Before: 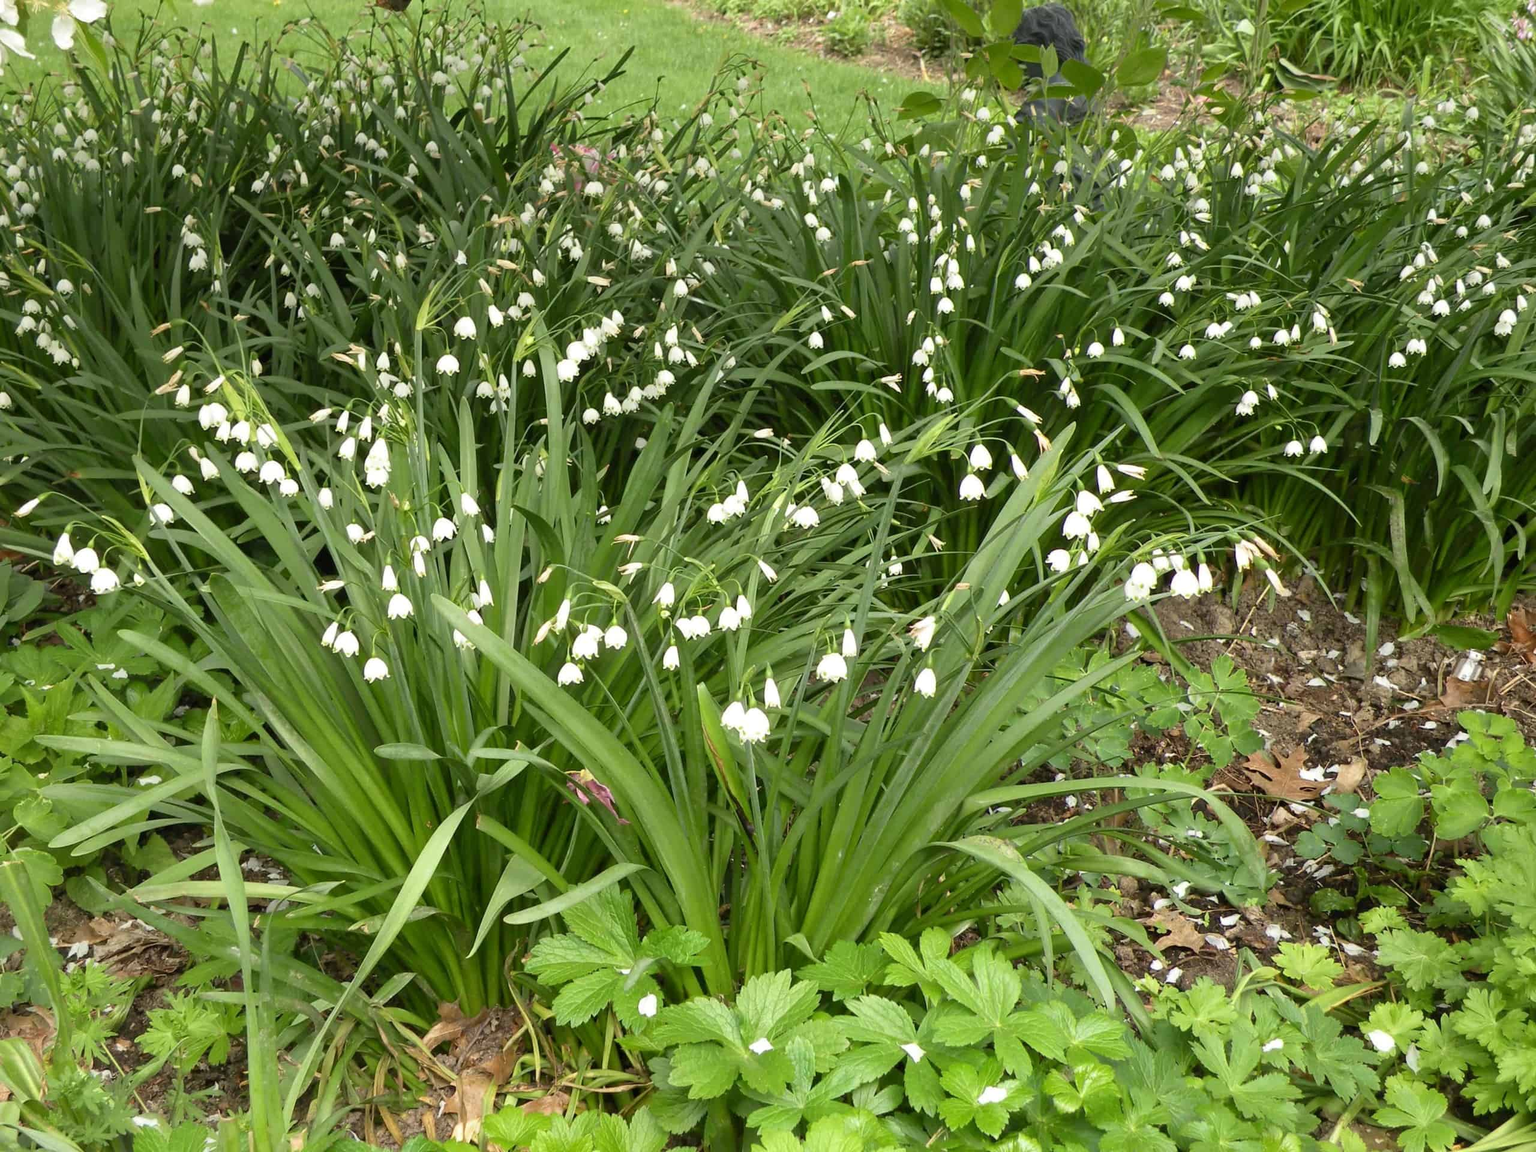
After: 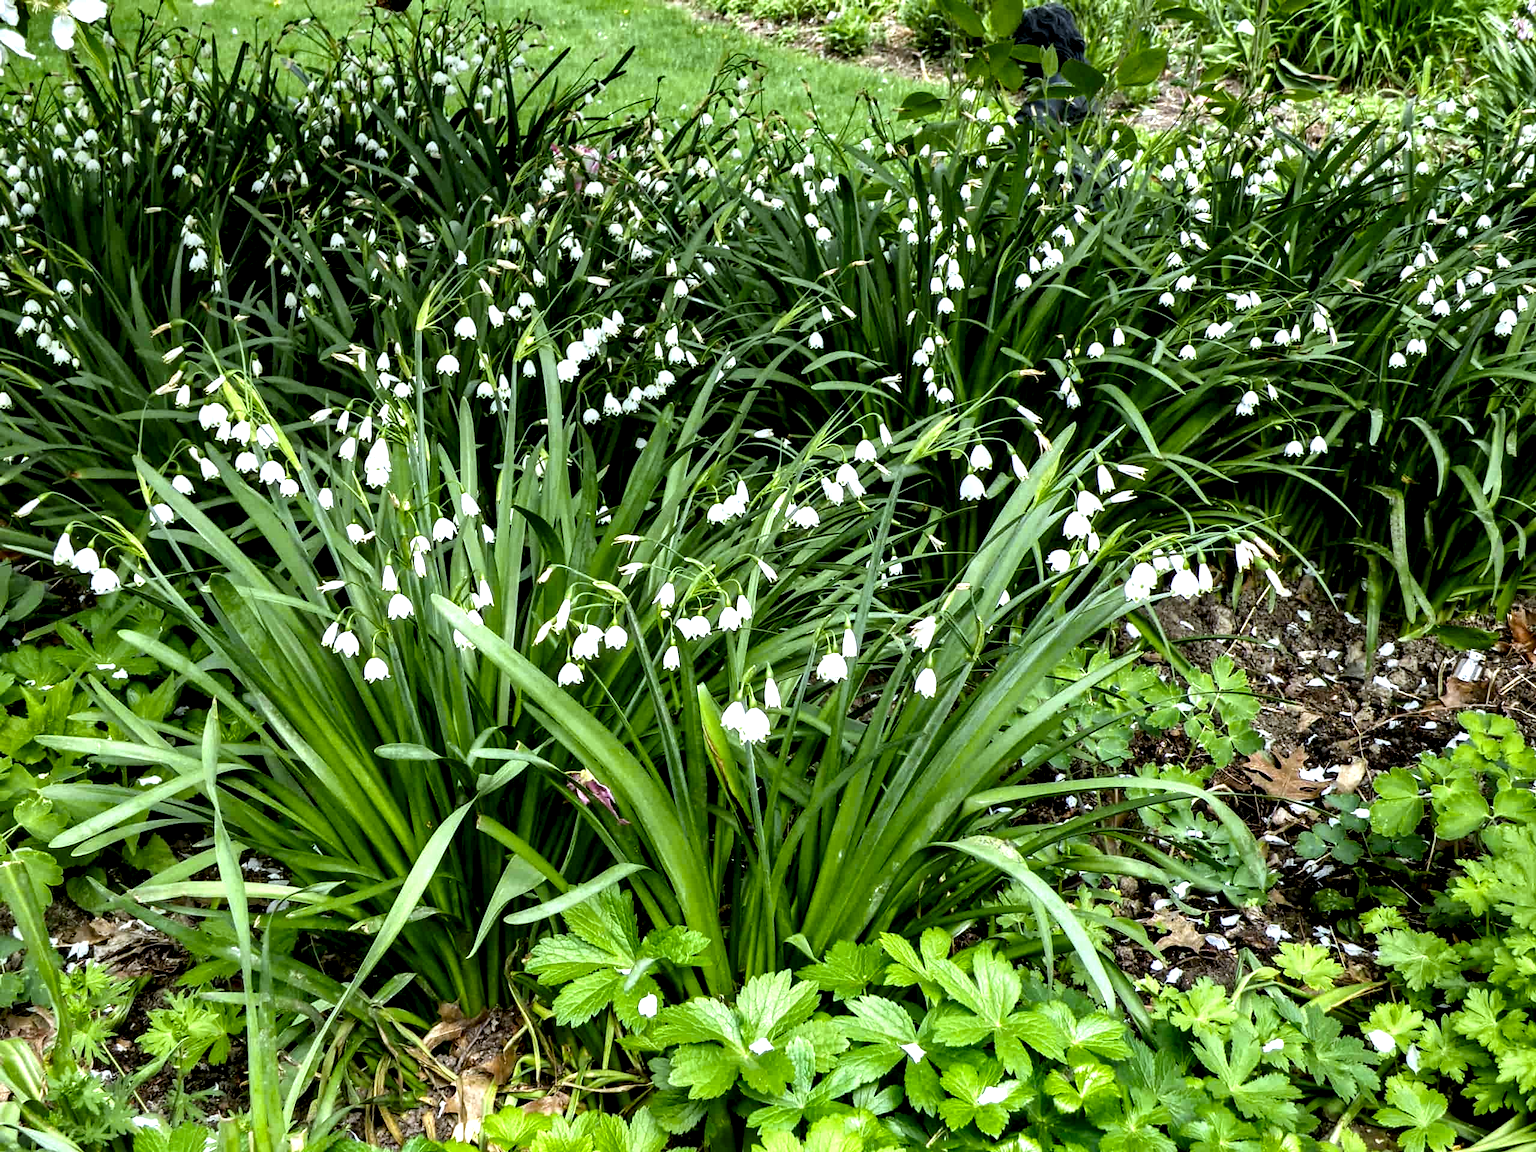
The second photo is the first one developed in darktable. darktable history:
color balance rgb: perceptual saturation grading › global saturation 25%, global vibrance 10%
local contrast: shadows 185%, detail 225%
white balance: red 0.926, green 1.003, blue 1.133
shadows and highlights: shadows 43.71, white point adjustment -1.46, soften with gaussian
